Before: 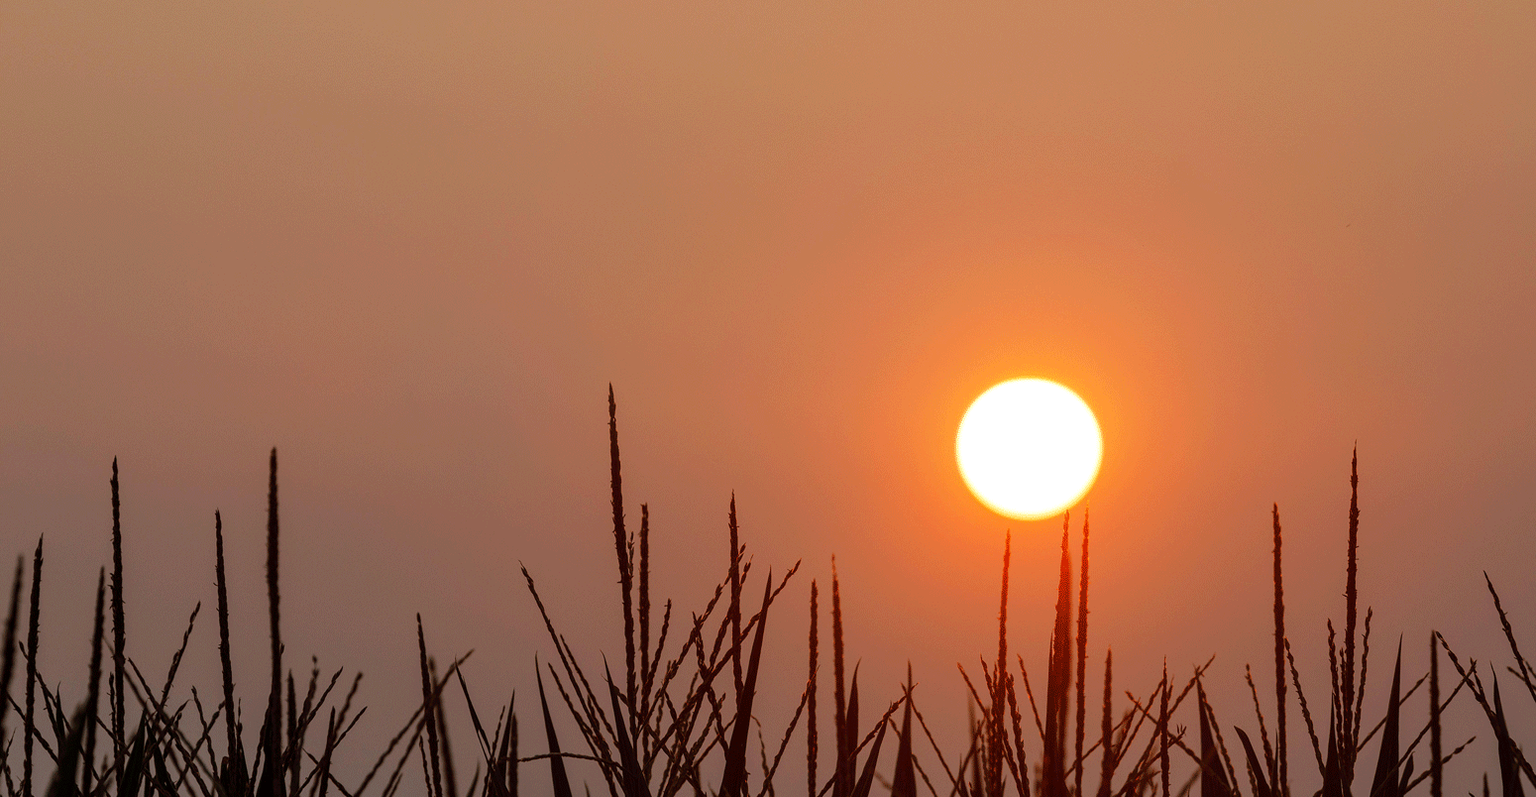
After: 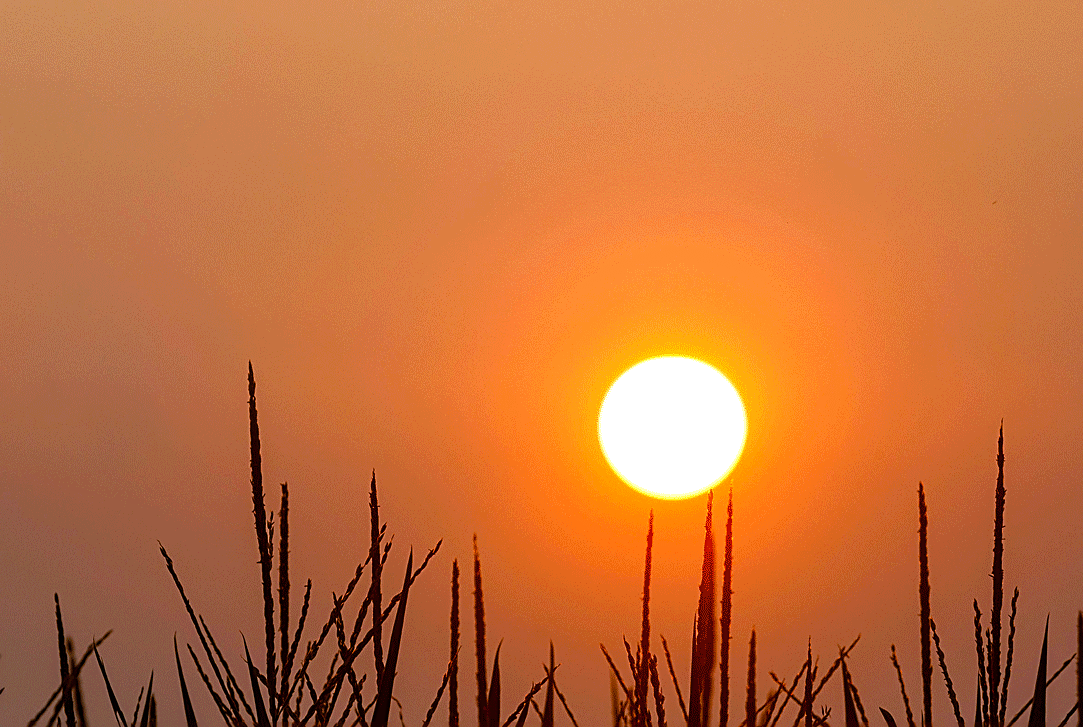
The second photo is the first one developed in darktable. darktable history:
crop and rotate: left 23.637%, top 3.315%, right 6.447%, bottom 6.231%
sharpen: on, module defaults
color balance rgb: shadows lift › chroma 2.048%, shadows lift › hue 51.98°, perceptual saturation grading › global saturation 20%, perceptual saturation grading › highlights -24.89%, perceptual saturation grading › shadows 50.012%, perceptual brilliance grading › global brilliance 20.394%, perceptual brilliance grading › shadows -40.223%, global vibrance 14.185%
shadows and highlights: shadows 42.73, highlights 7.75
